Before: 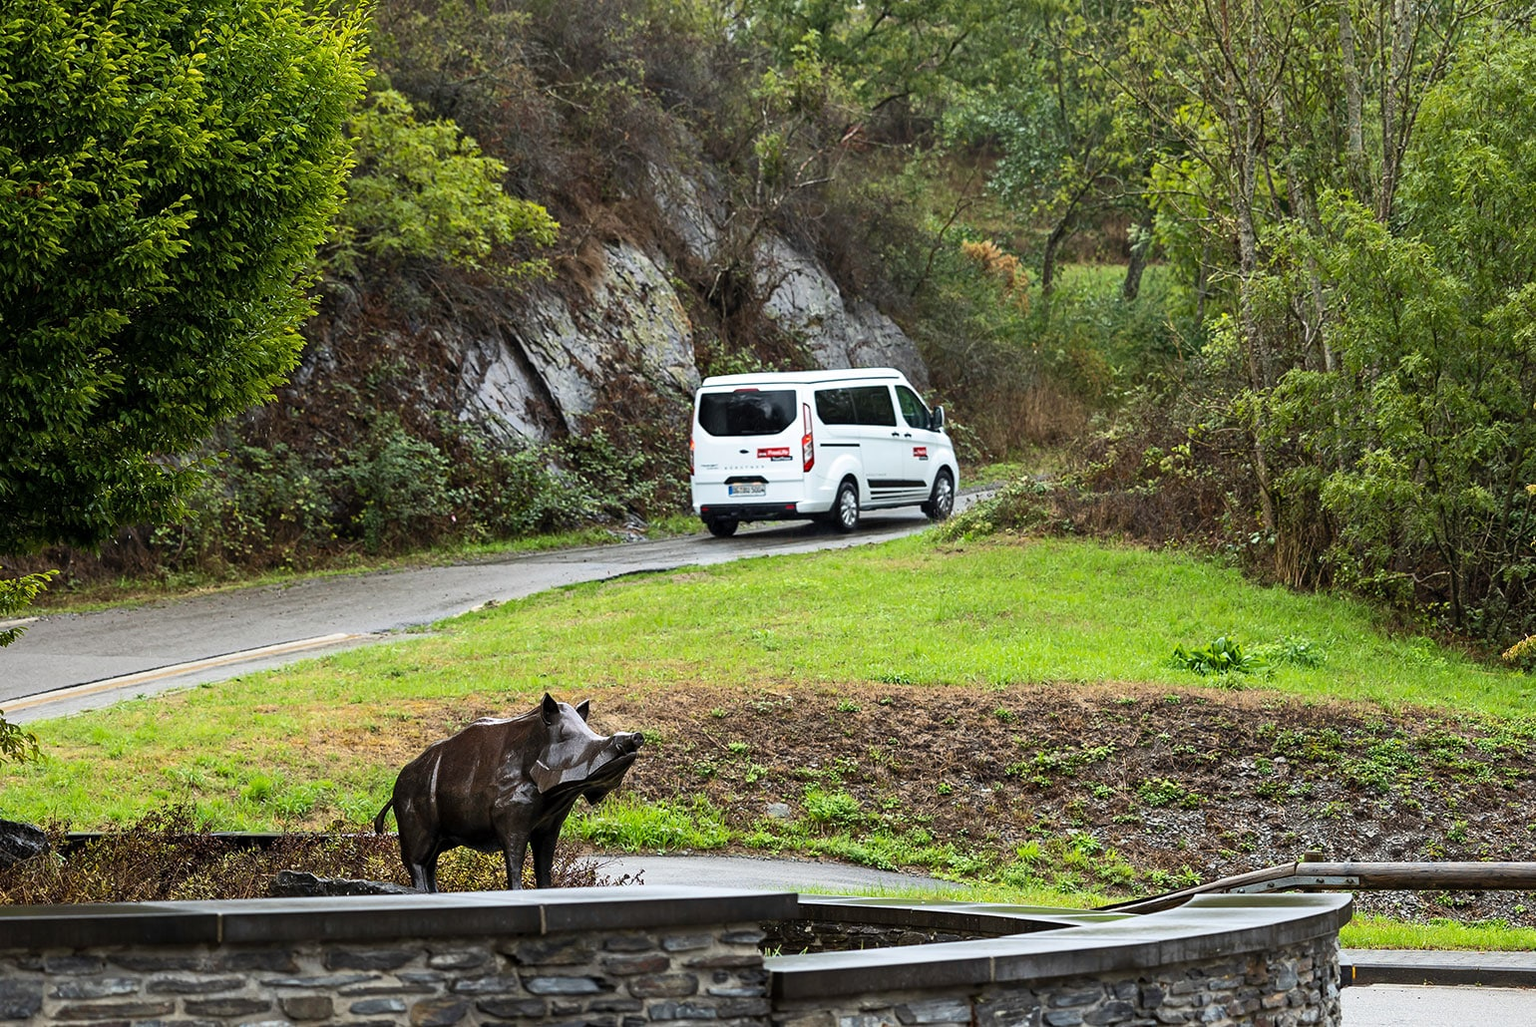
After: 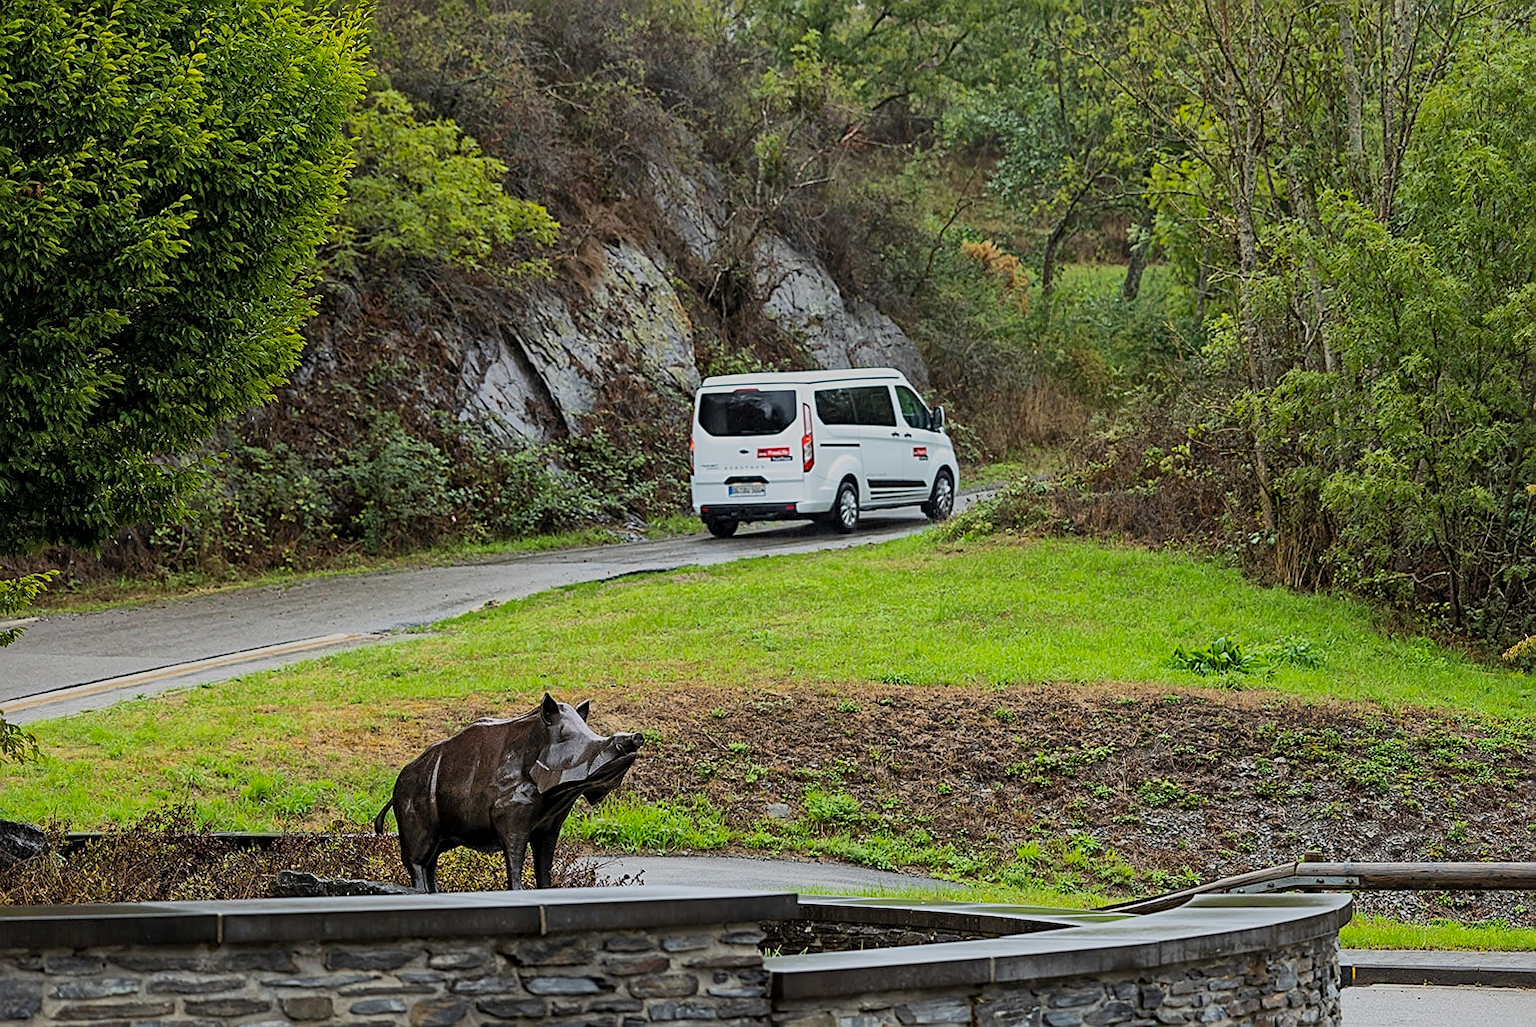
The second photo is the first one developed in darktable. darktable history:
global tonemap: drago (1, 100), detail 1
exposure: black level correction 0, compensate exposure bias true, compensate highlight preservation false
sharpen: on, module defaults
